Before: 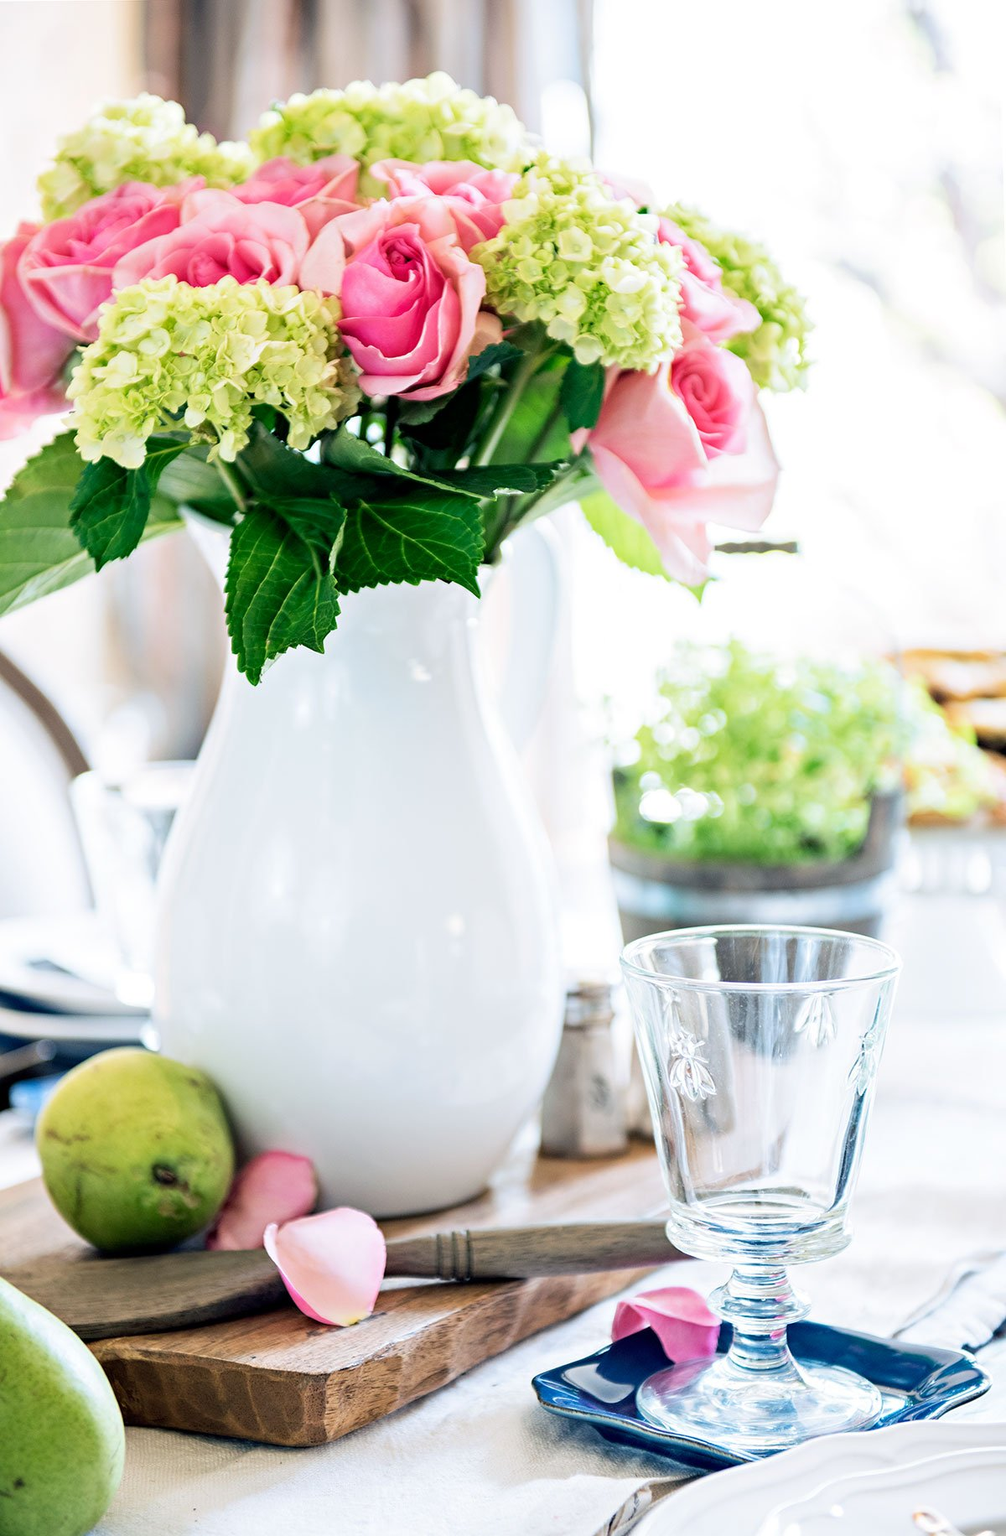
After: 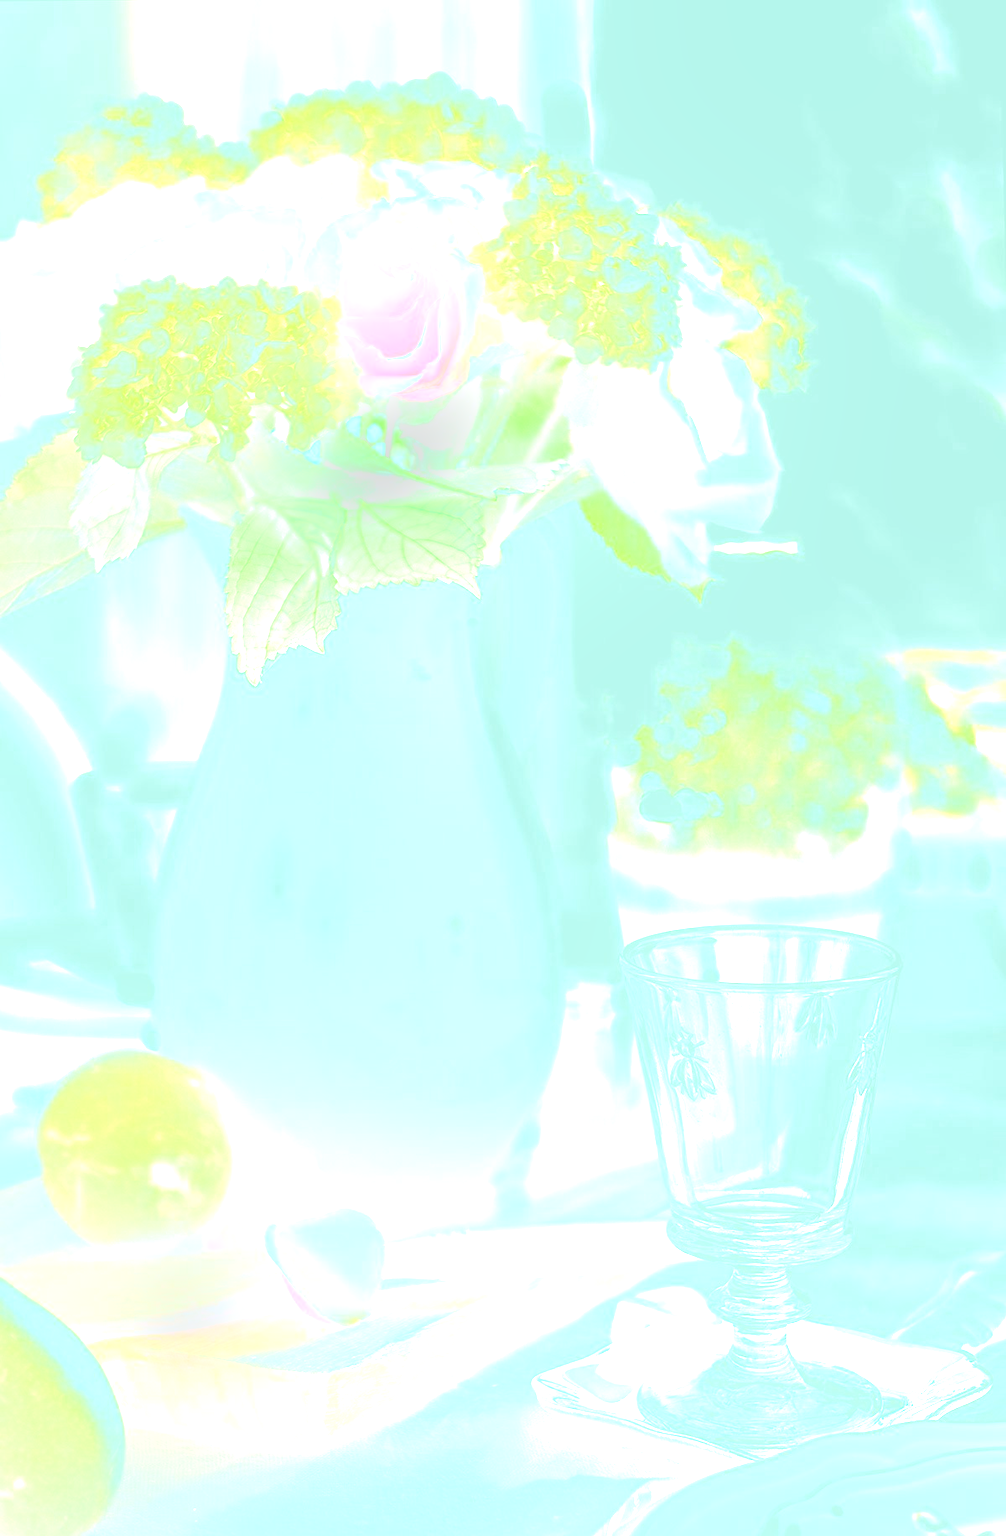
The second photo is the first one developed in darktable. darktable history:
bloom: size 25%, threshold 5%, strength 90%
color balance: mode lift, gamma, gain (sRGB), lift [0.997, 0.979, 1.021, 1.011], gamma [1, 1.084, 0.916, 0.998], gain [1, 0.87, 1.13, 1.101], contrast 4.55%, contrast fulcrum 38.24%, output saturation 104.09%
